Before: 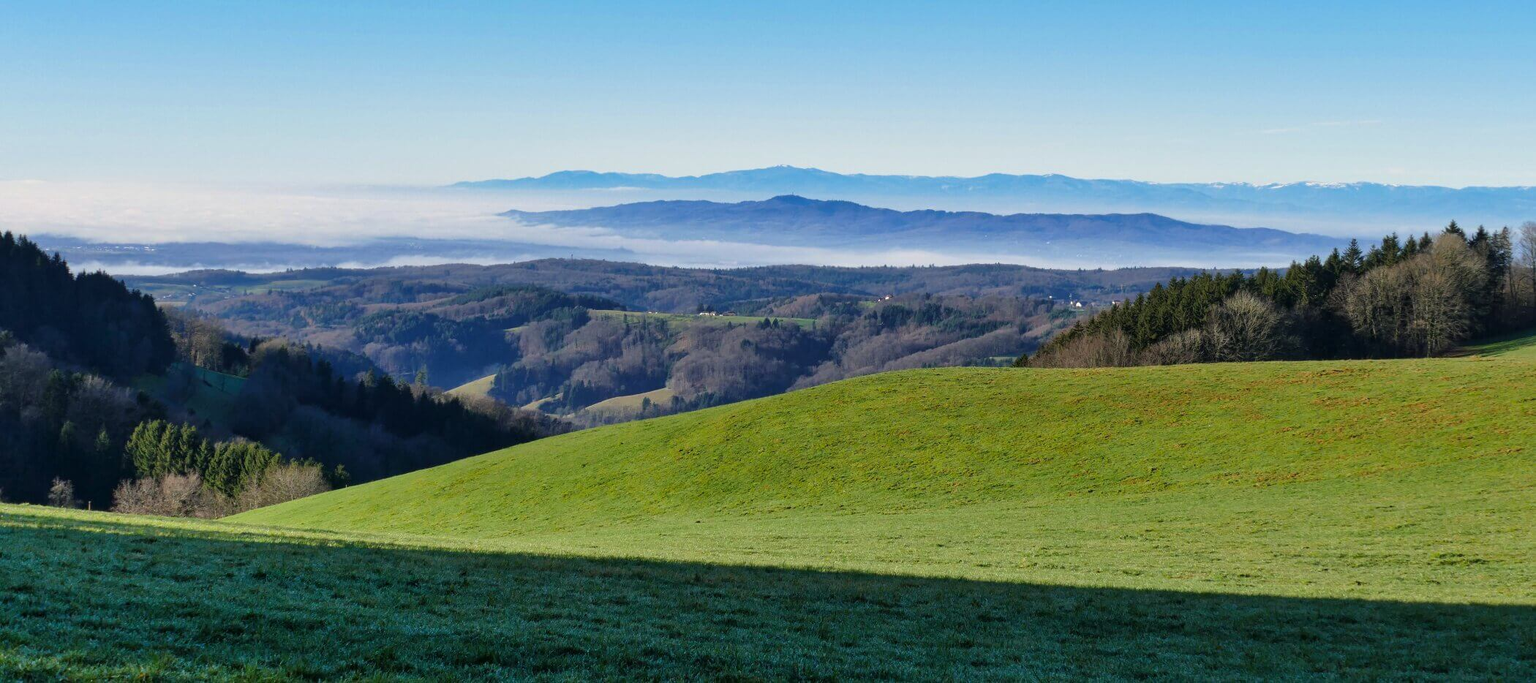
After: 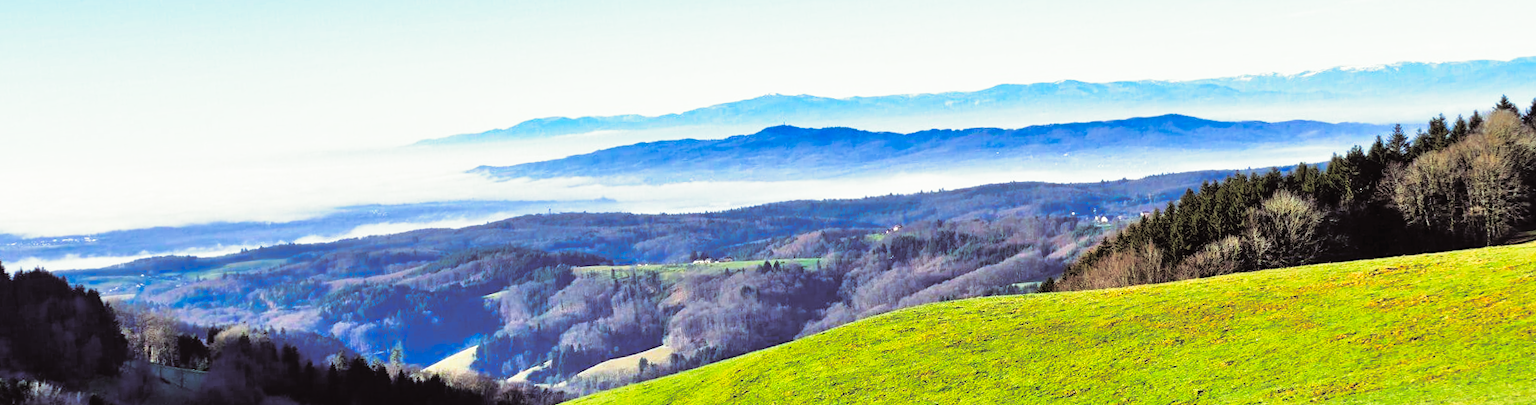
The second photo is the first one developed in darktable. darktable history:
tone equalizer: -7 EV 0.15 EV, -6 EV 0.6 EV, -5 EV 1.15 EV, -4 EV 1.33 EV, -3 EV 1.15 EV, -2 EV 0.6 EV, -1 EV 0.15 EV, mask exposure compensation -0.5 EV
rotate and perspective: rotation -4.57°, crop left 0.054, crop right 0.944, crop top 0.087, crop bottom 0.914
split-toning: shadows › saturation 0.2
tone curve: curves: ch0 [(0, 0) (0.003, 0.03) (0.011, 0.022) (0.025, 0.018) (0.044, 0.031) (0.069, 0.035) (0.1, 0.04) (0.136, 0.046) (0.177, 0.063) (0.224, 0.087) (0.277, 0.15) (0.335, 0.252) (0.399, 0.354) (0.468, 0.475) (0.543, 0.602) (0.623, 0.73) (0.709, 0.856) (0.801, 0.945) (0.898, 0.987) (1, 1)], preserve colors none
crop and rotate: top 10.605%, bottom 33.274%
